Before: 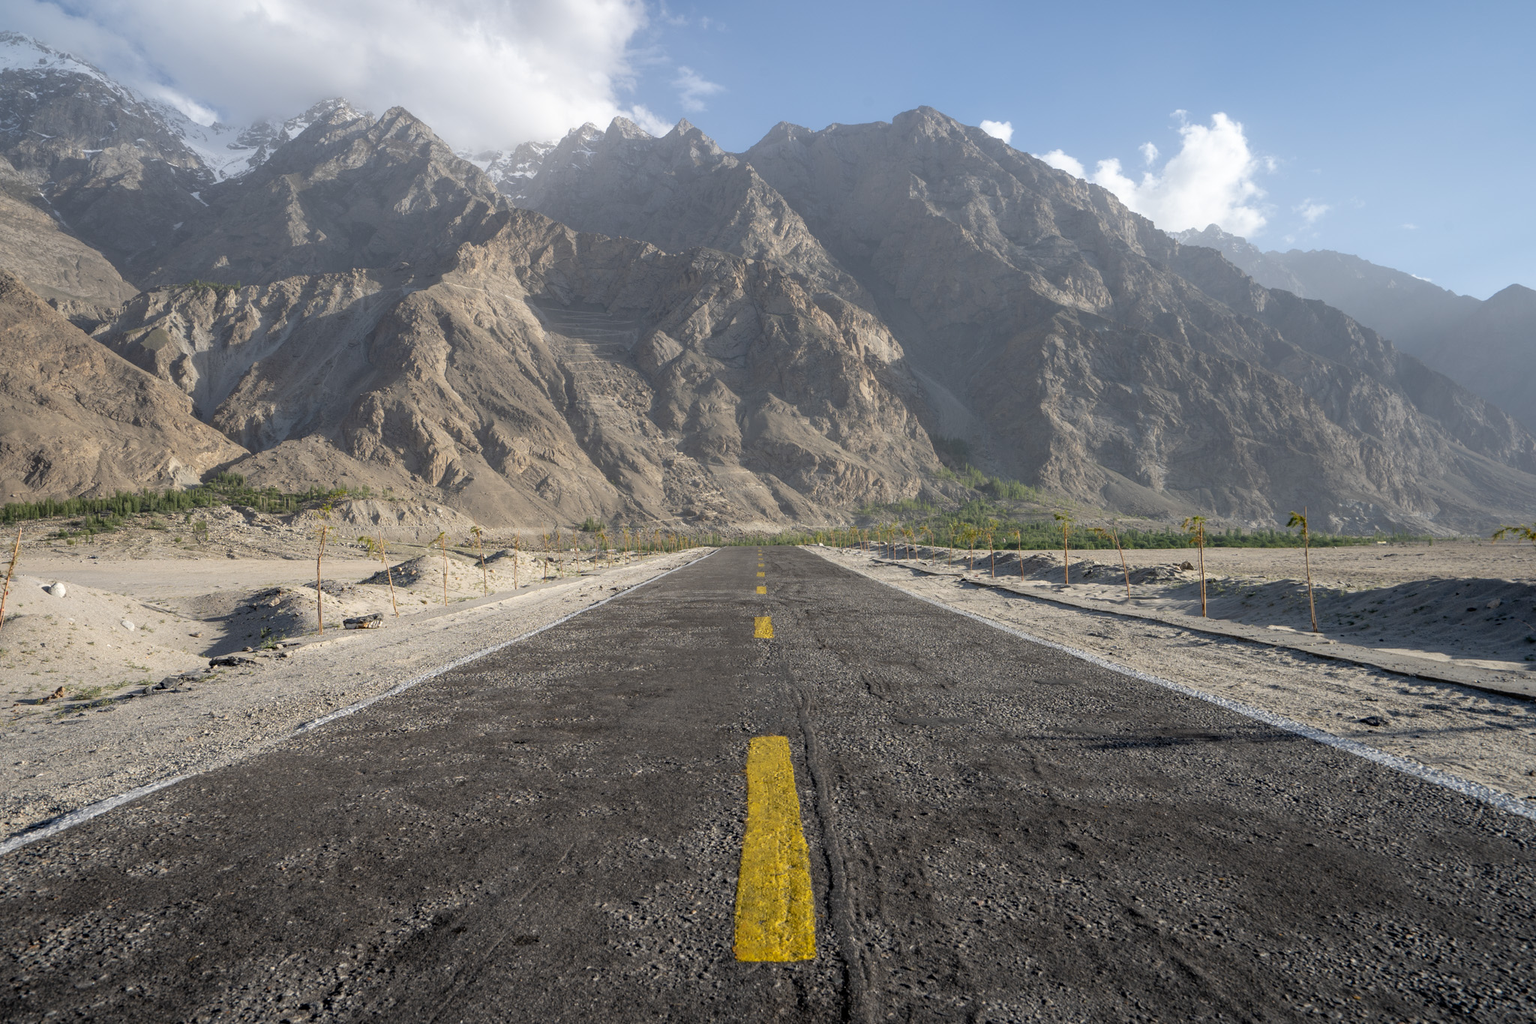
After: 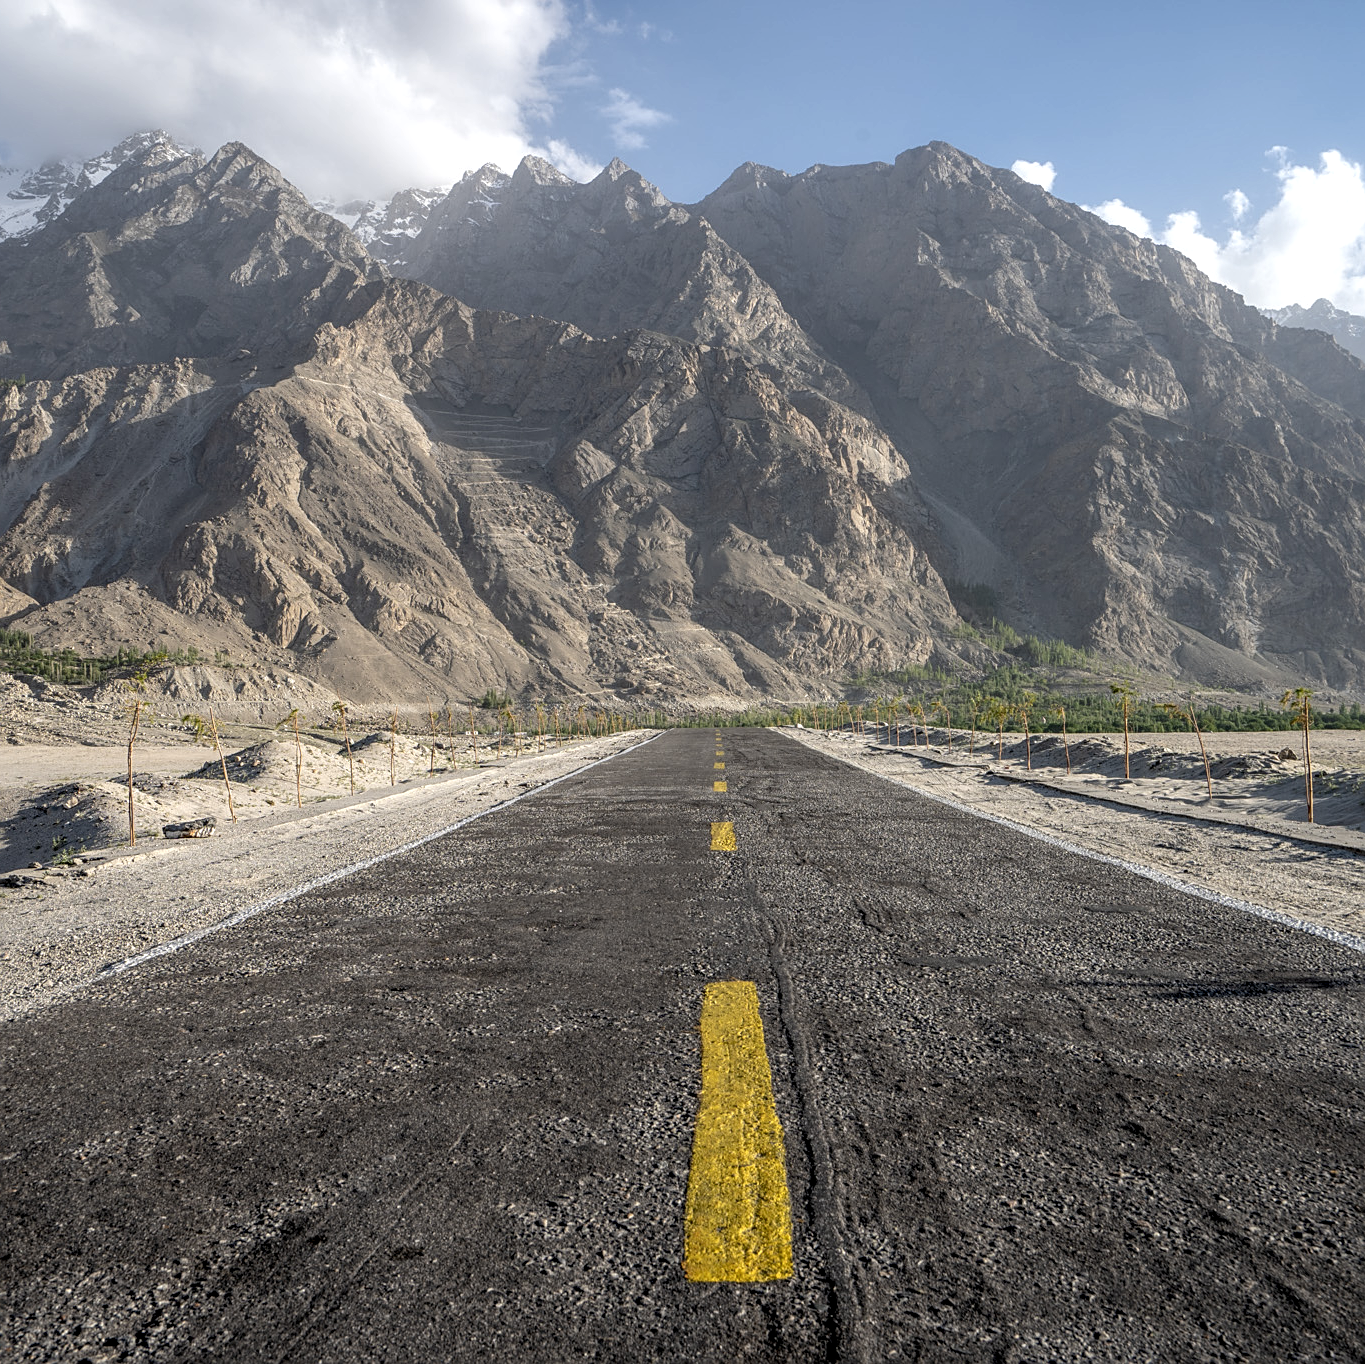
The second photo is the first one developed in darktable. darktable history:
sharpen: on, module defaults
local contrast: highlights 35%, detail 135%
exposure: compensate highlight preservation false
crop and rotate: left 14.436%, right 18.898%
